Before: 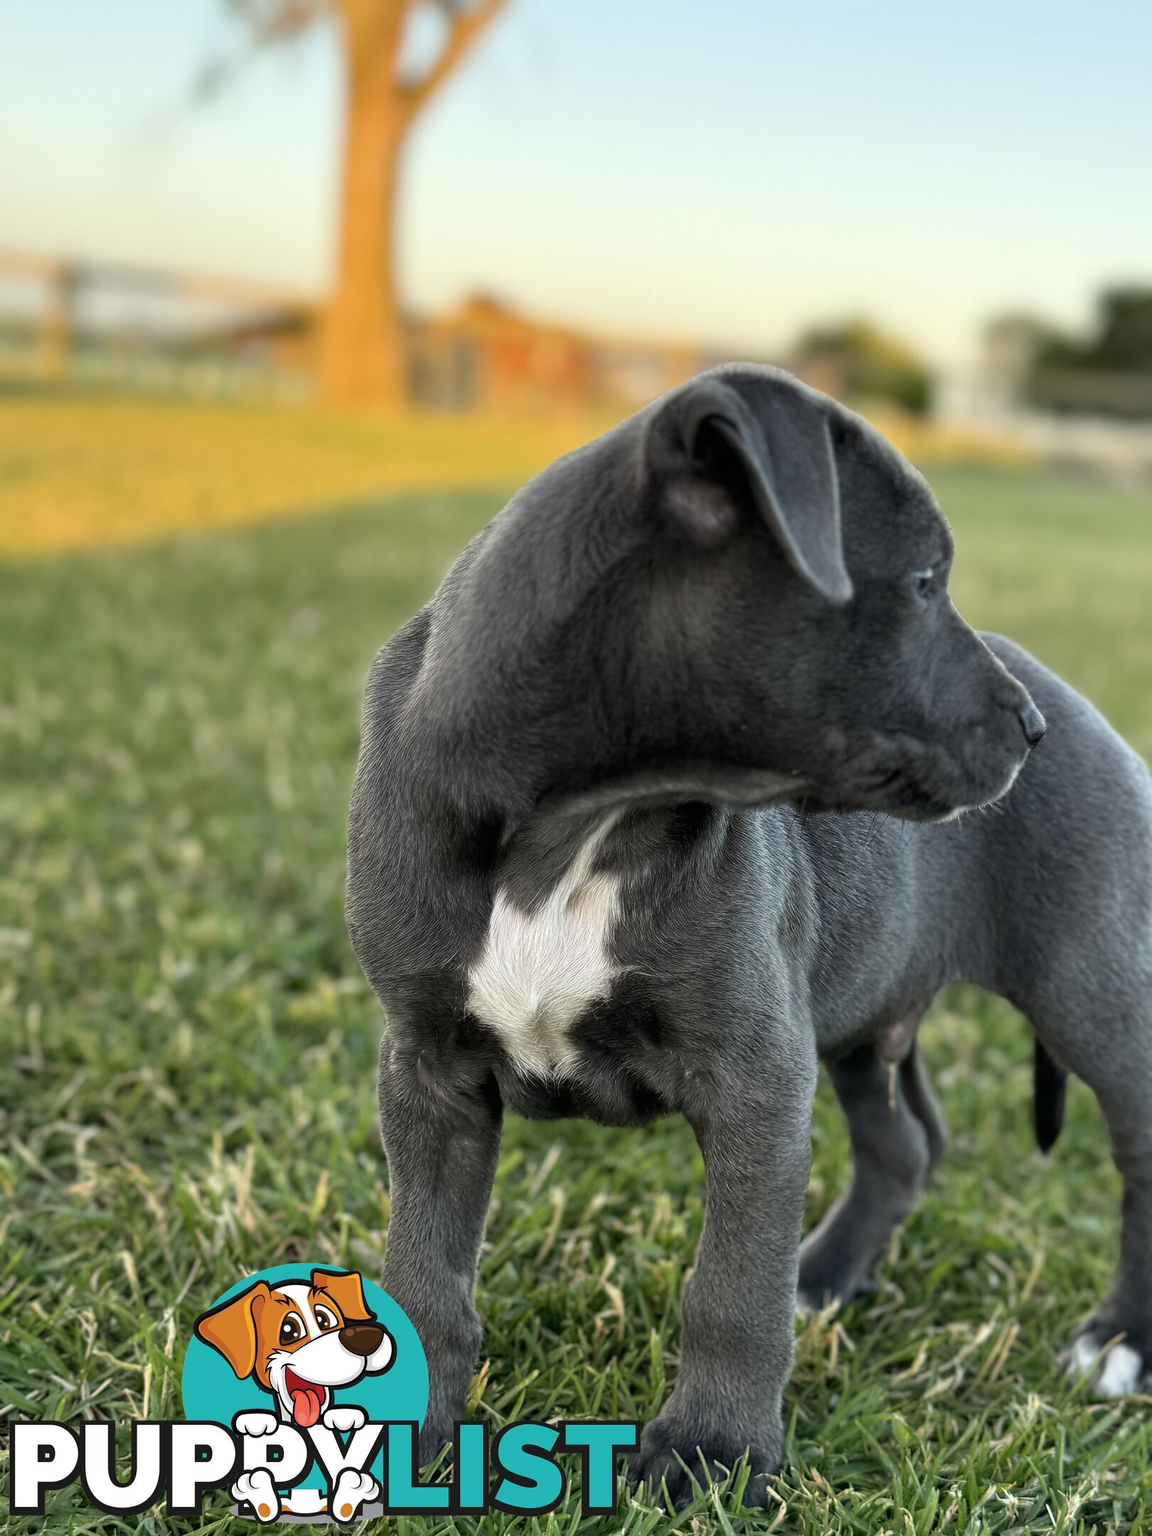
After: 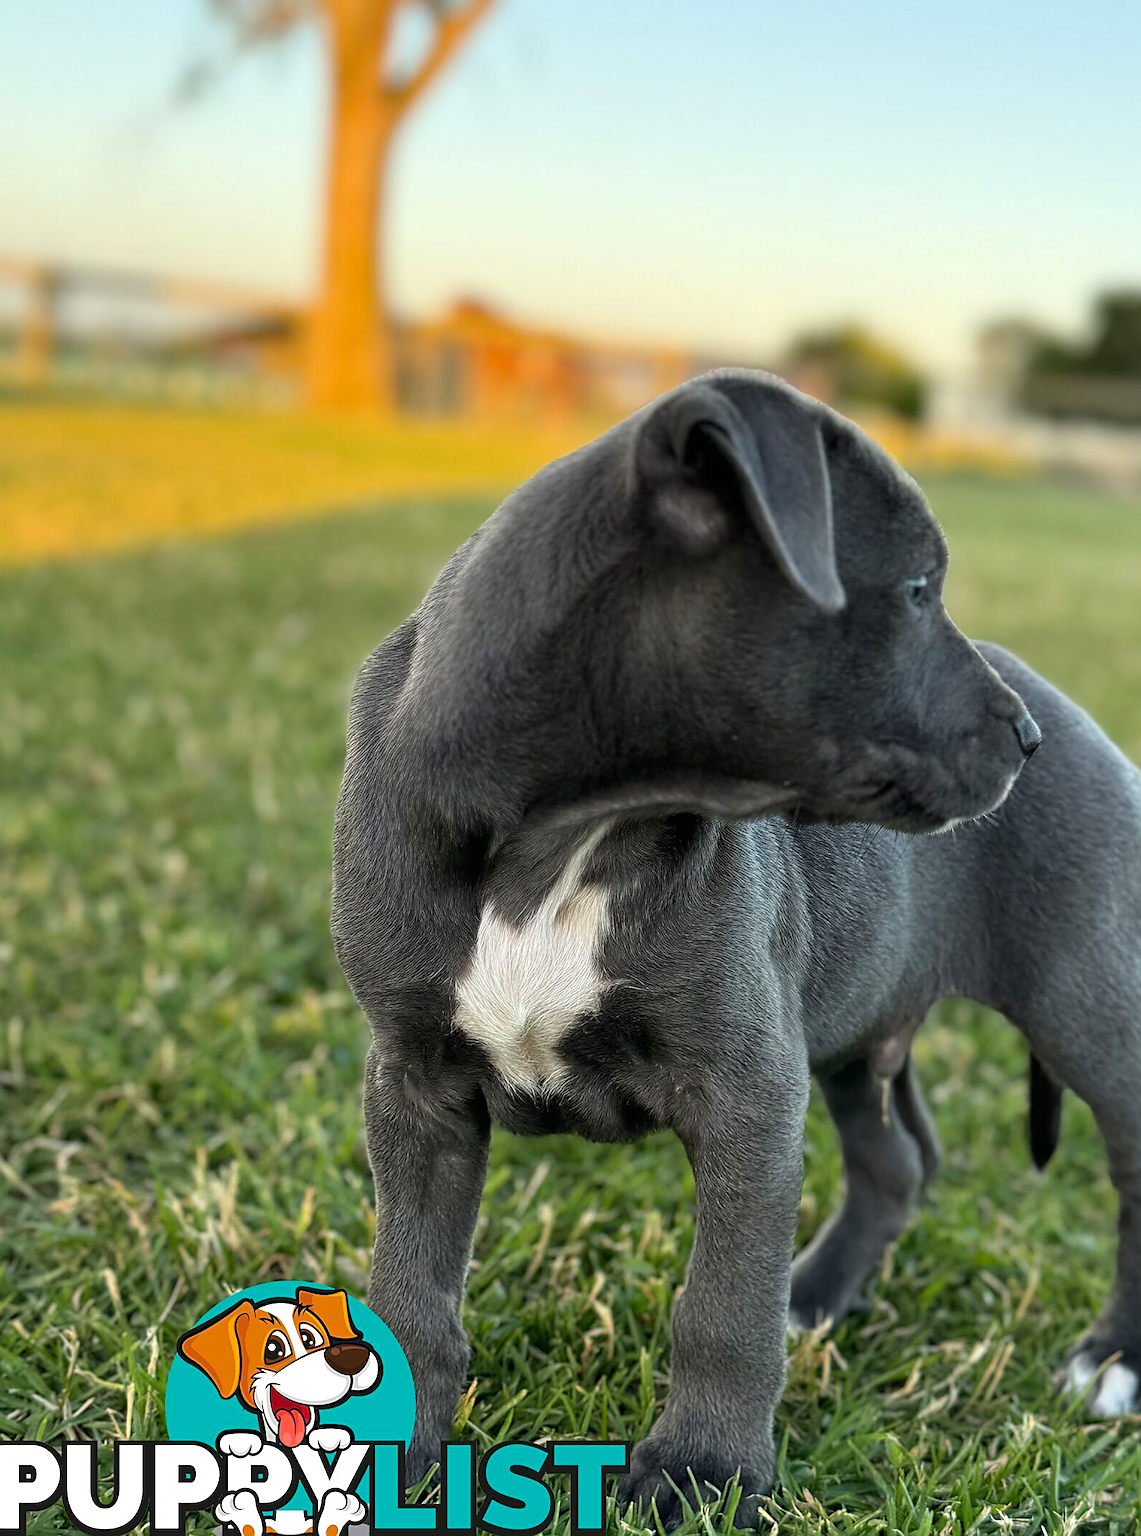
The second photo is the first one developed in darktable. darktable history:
crop and rotate: left 1.691%, right 0.566%, bottom 1.347%
sharpen: on, module defaults
